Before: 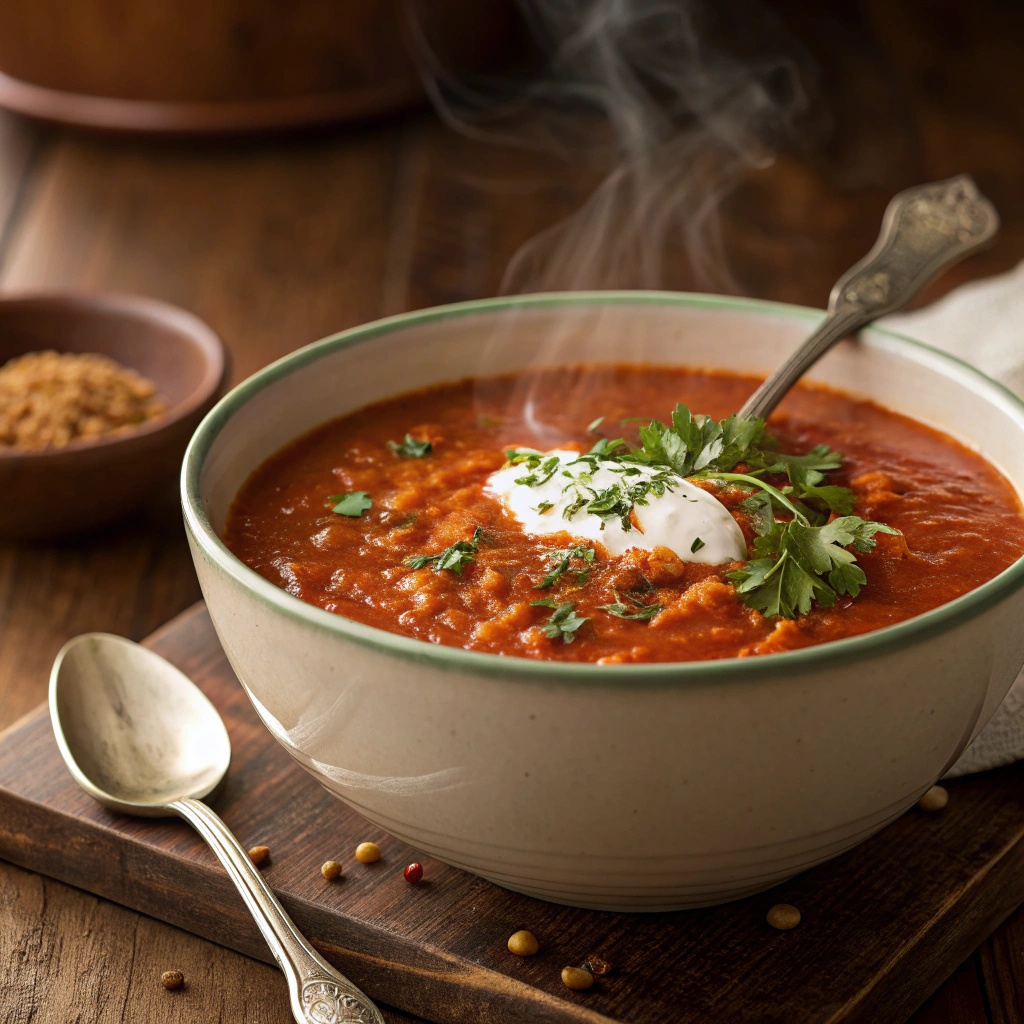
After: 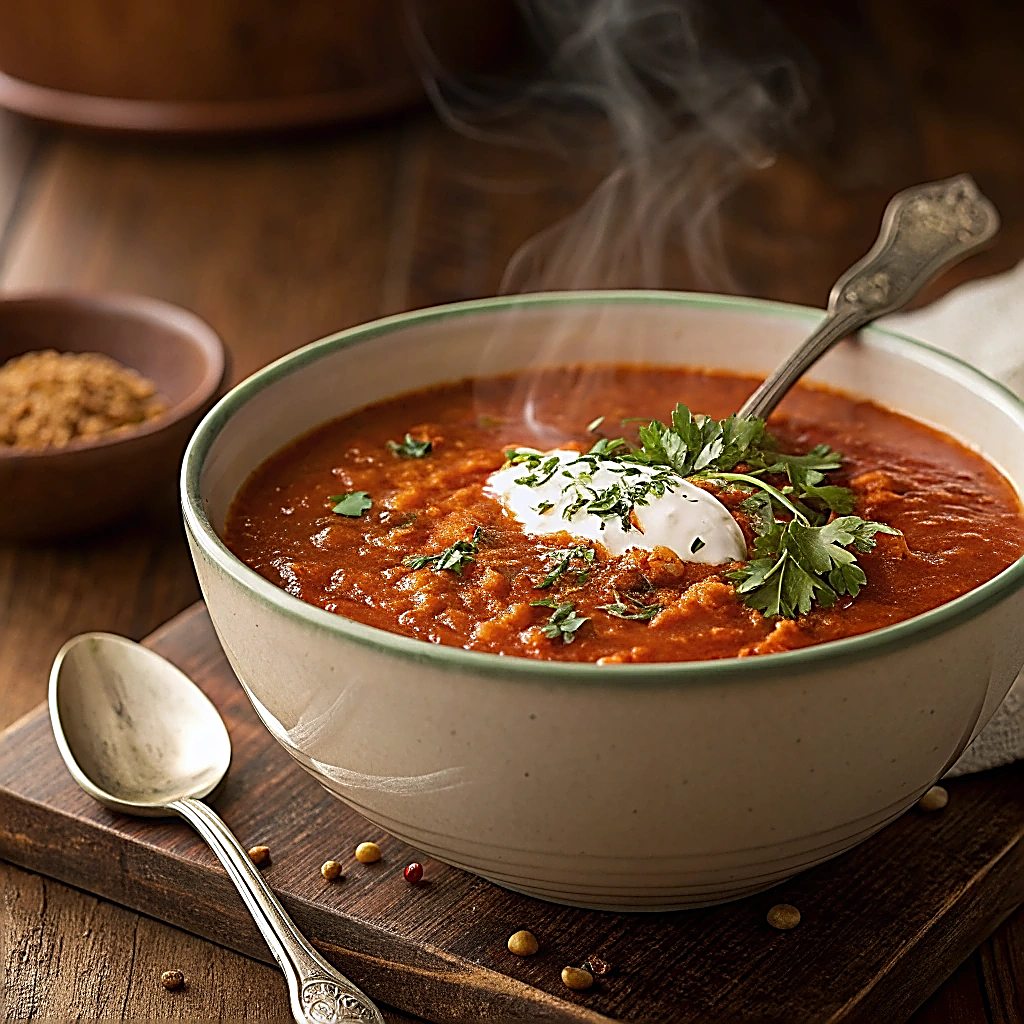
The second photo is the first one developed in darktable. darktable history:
sharpen: amount 1.996
